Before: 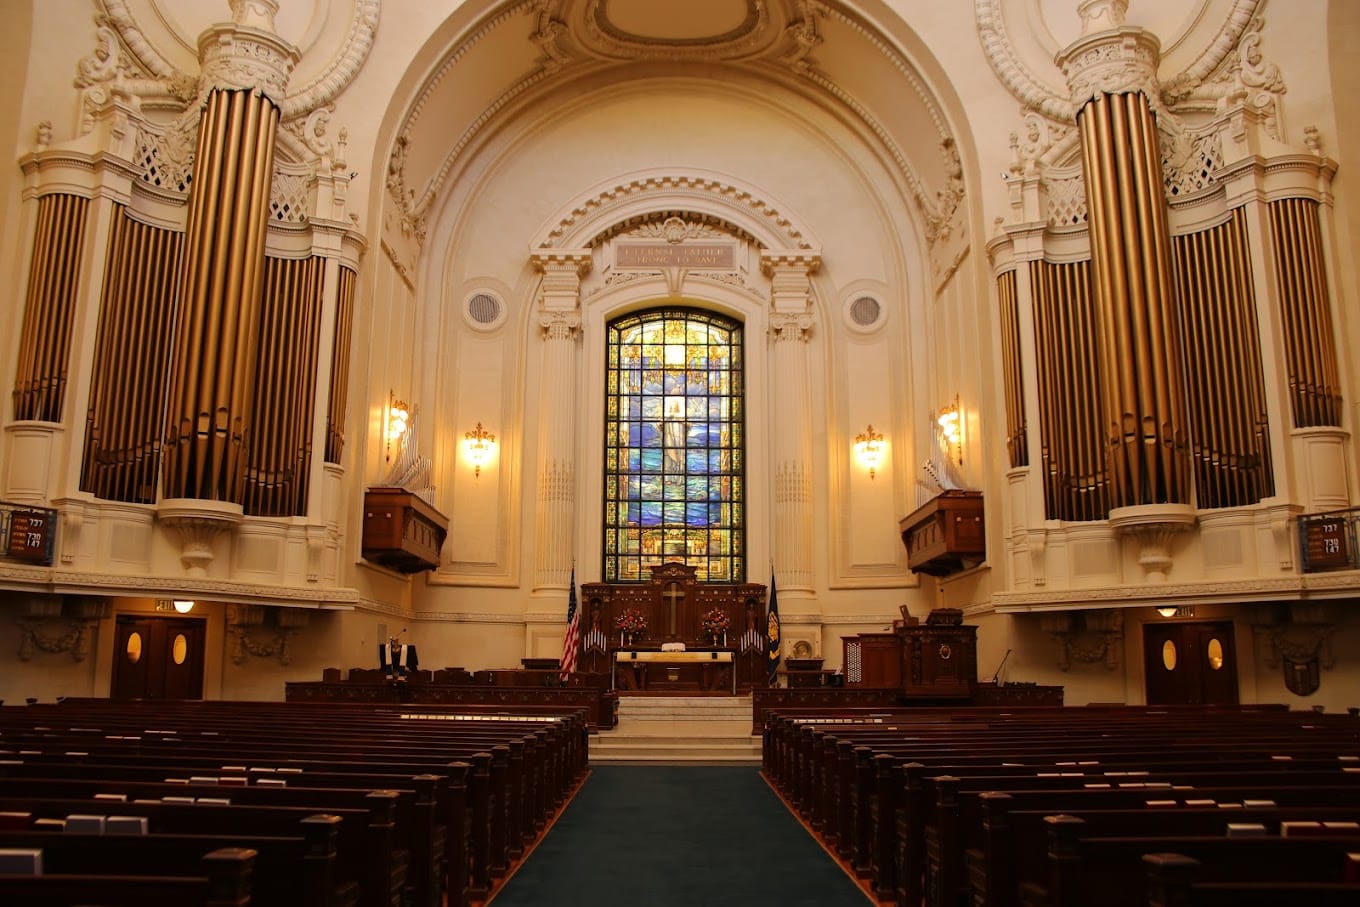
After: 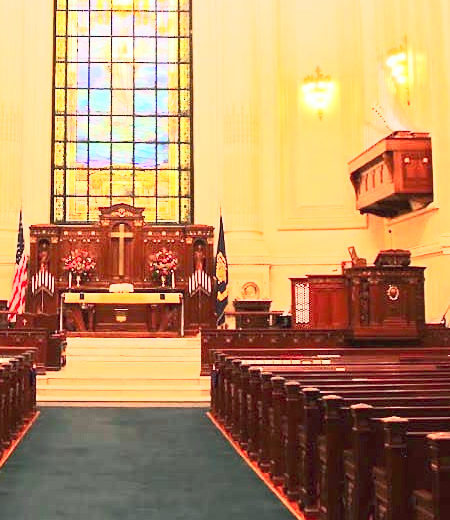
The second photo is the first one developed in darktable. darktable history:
exposure: exposure 2.043 EV, compensate highlight preservation false
tone curve: curves: ch0 [(0, 0.026) (0.172, 0.194) (0.398, 0.437) (0.469, 0.544) (0.612, 0.741) (0.845, 0.926) (1, 0.968)]; ch1 [(0, 0) (0.437, 0.453) (0.472, 0.467) (0.502, 0.502) (0.531, 0.546) (0.574, 0.583) (0.617, 0.64) (0.699, 0.749) (0.859, 0.919) (1, 1)]; ch2 [(0, 0) (0.33, 0.301) (0.421, 0.443) (0.476, 0.502) (0.511, 0.504) (0.553, 0.553) (0.595, 0.586) (0.664, 0.664) (1, 1)], color space Lab, independent channels, preserve colors none
crop: left 40.646%, top 39.584%, right 25.721%, bottom 3.06%
base curve: curves: ch0 [(0, 0) (0.088, 0.125) (0.176, 0.251) (0.354, 0.501) (0.613, 0.749) (1, 0.877)]
